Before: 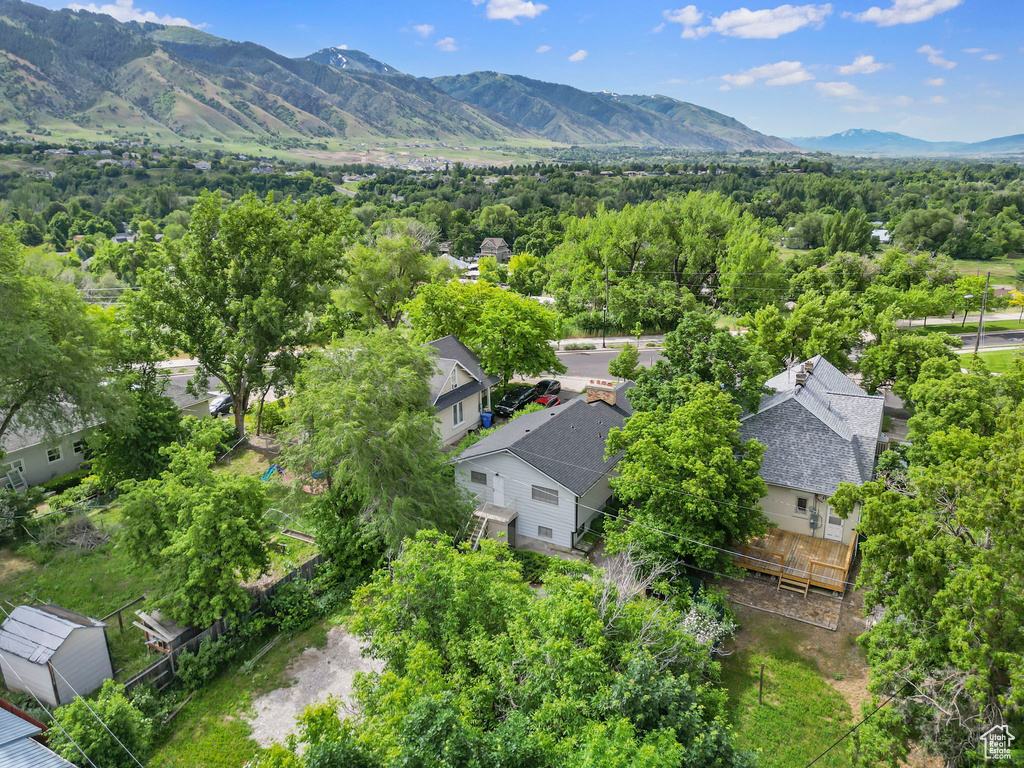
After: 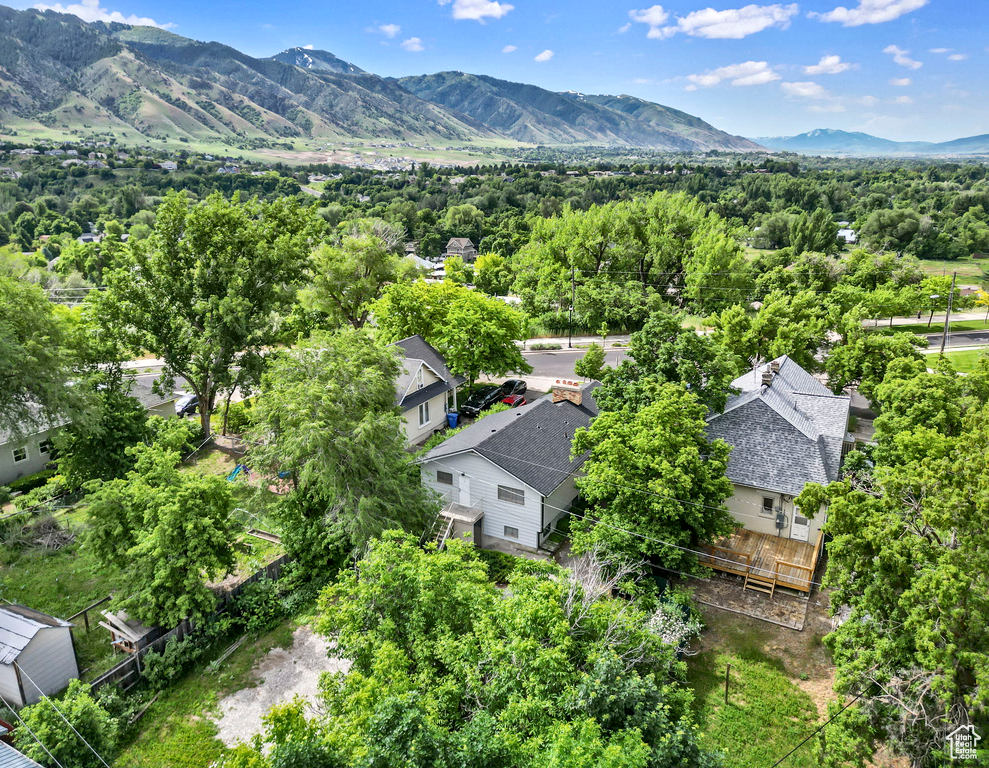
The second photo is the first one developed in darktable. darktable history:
local contrast: mode bilateral grid, contrast 19, coarseness 18, detail 162%, midtone range 0.2
contrast brightness saturation: contrast 0.097, brightness 0.024, saturation 0.021
crop and rotate: left 3.384%
